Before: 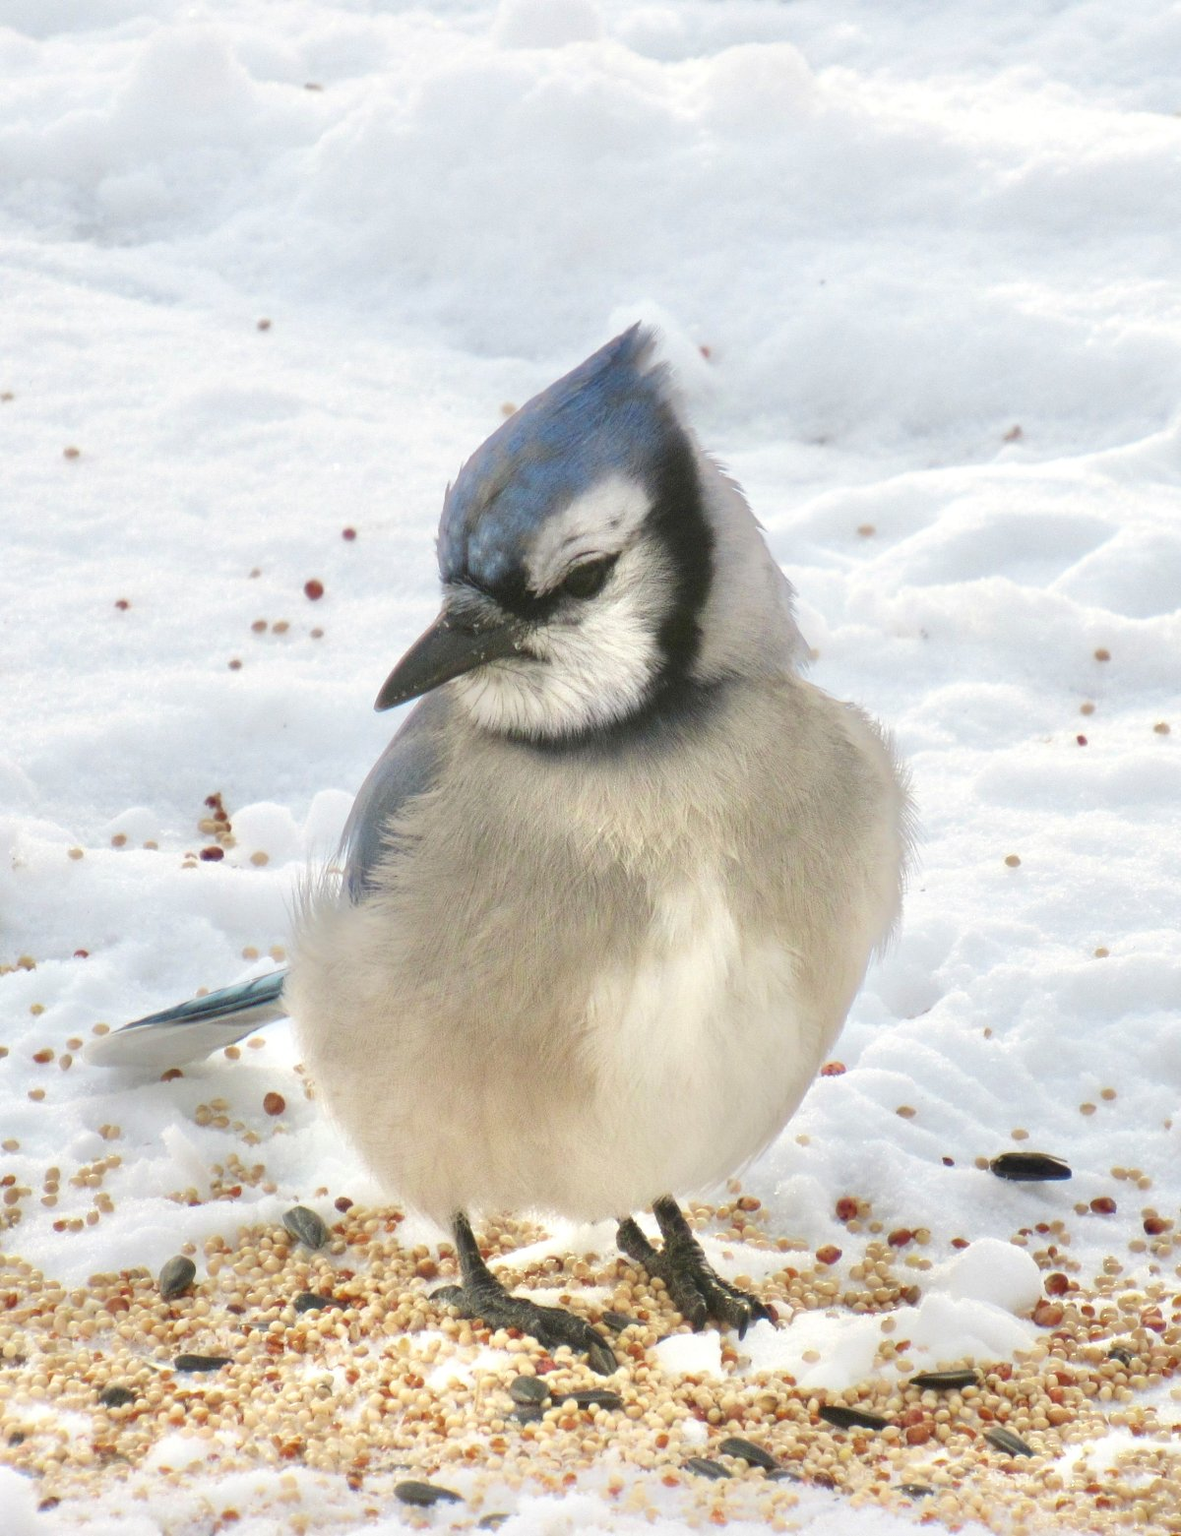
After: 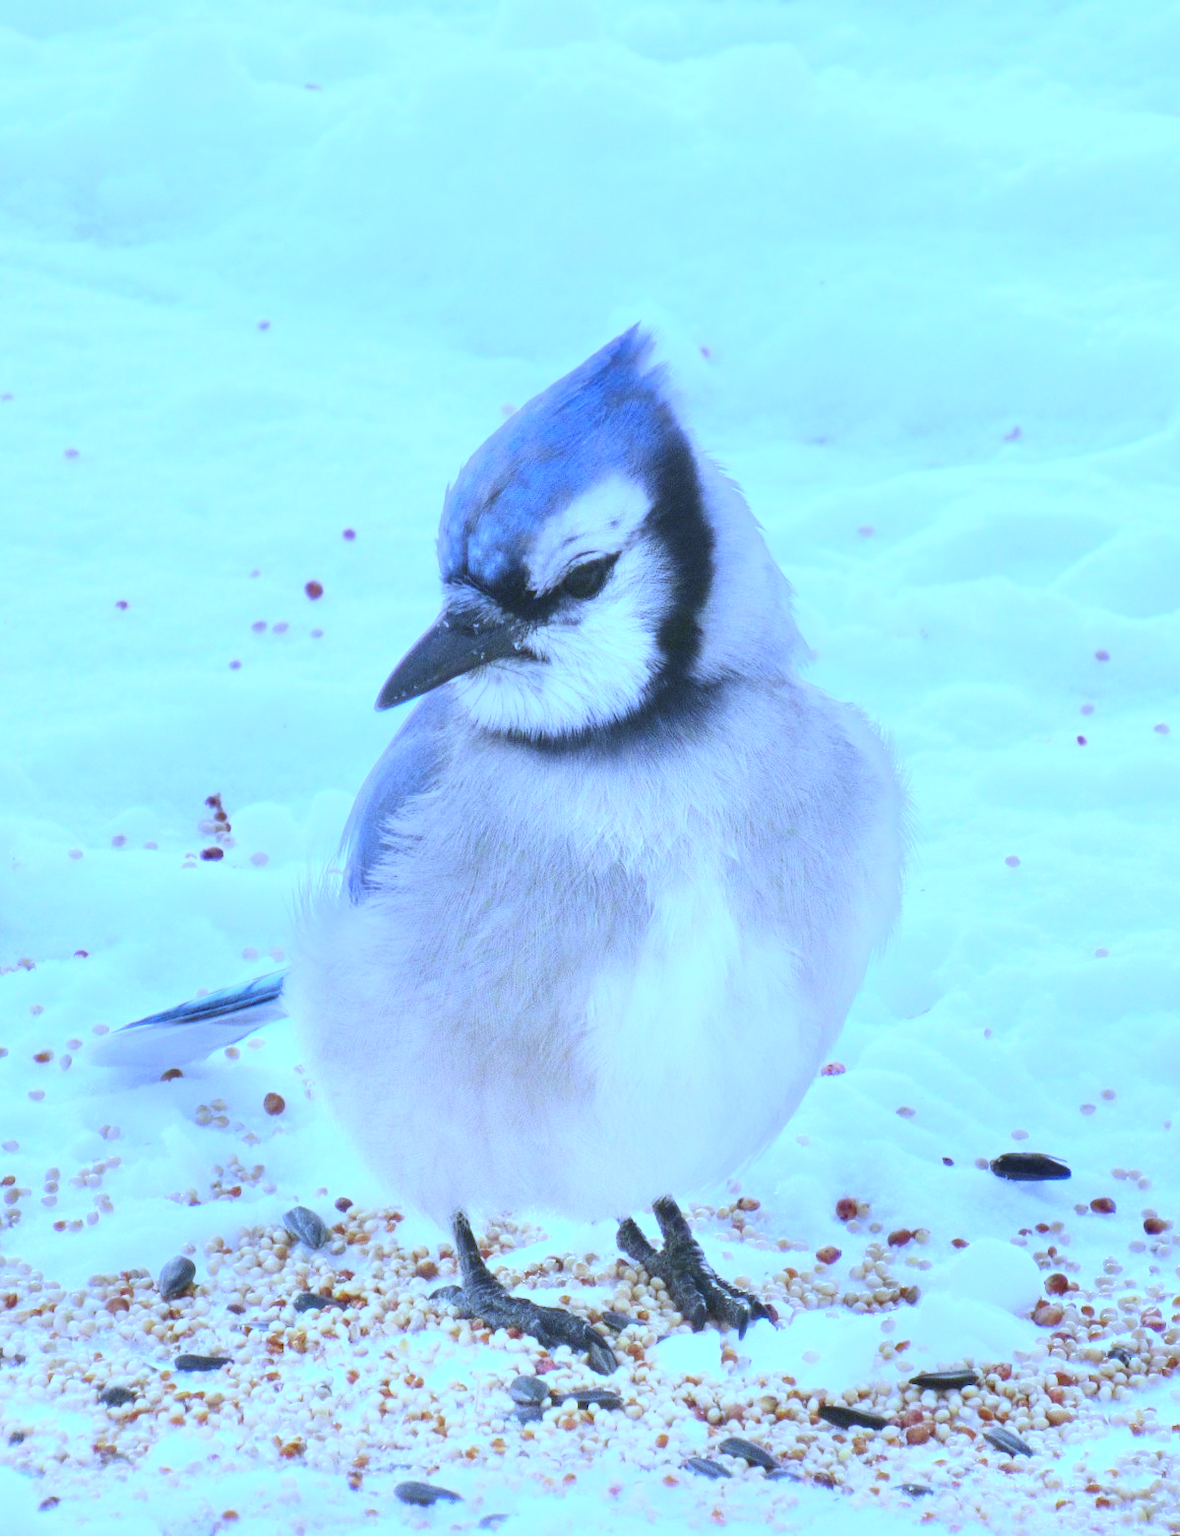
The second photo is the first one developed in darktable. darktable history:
white balance: red 0.766, blue 1.537
contrast brightness saturation: contrast 0.2, brightness 0.16, saturation 0.22
